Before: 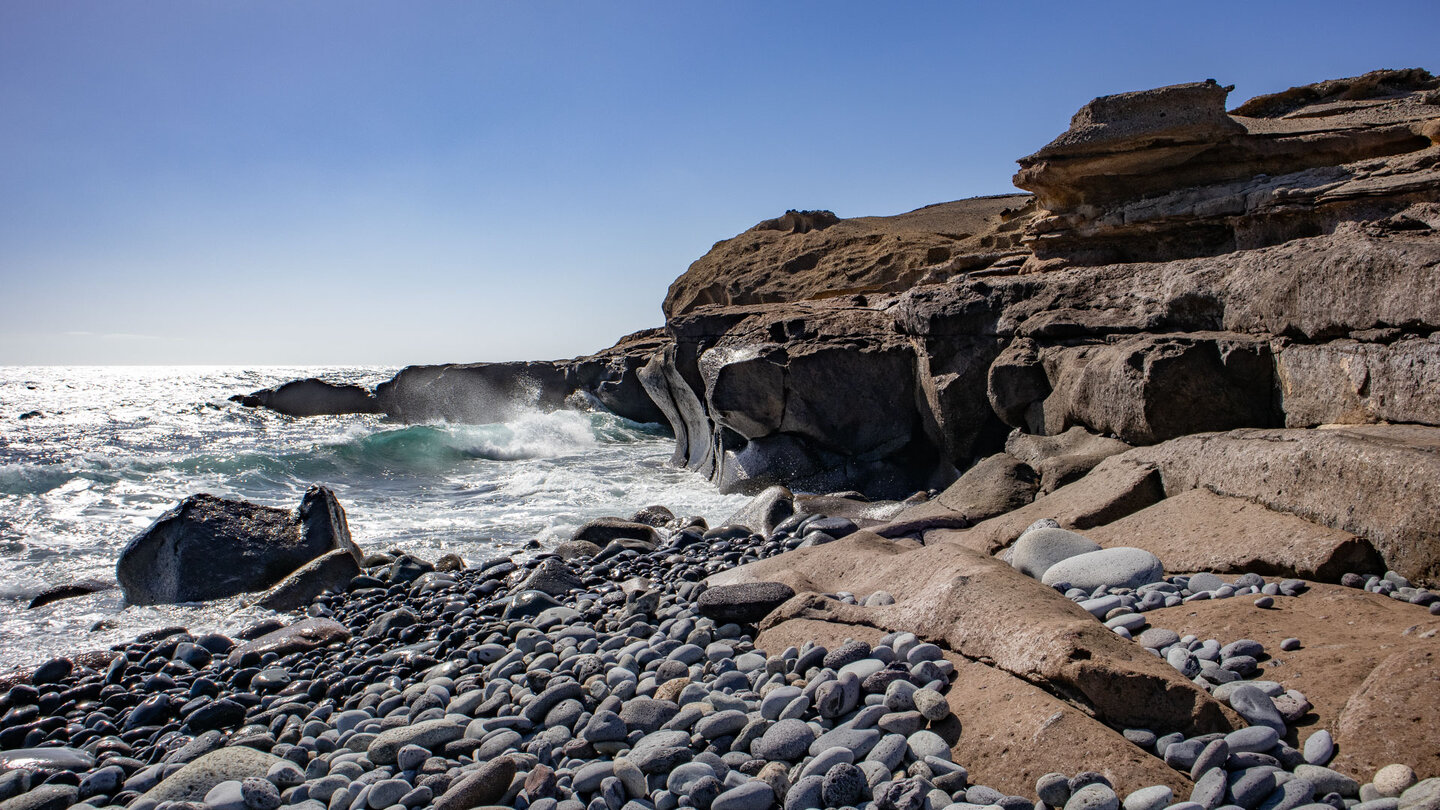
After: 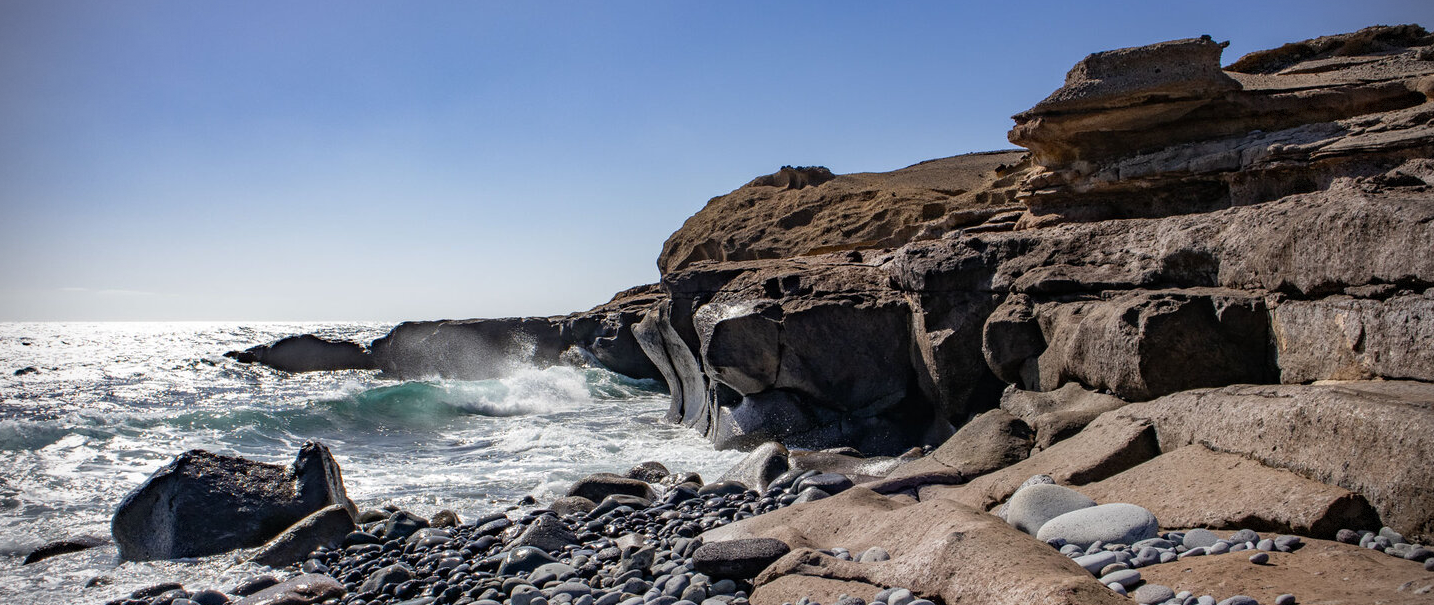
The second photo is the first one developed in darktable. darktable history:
crop: left 0.387%, top 5.469%, bottom 19.809%
vignetting: dithering 8-bit output, unbound false
